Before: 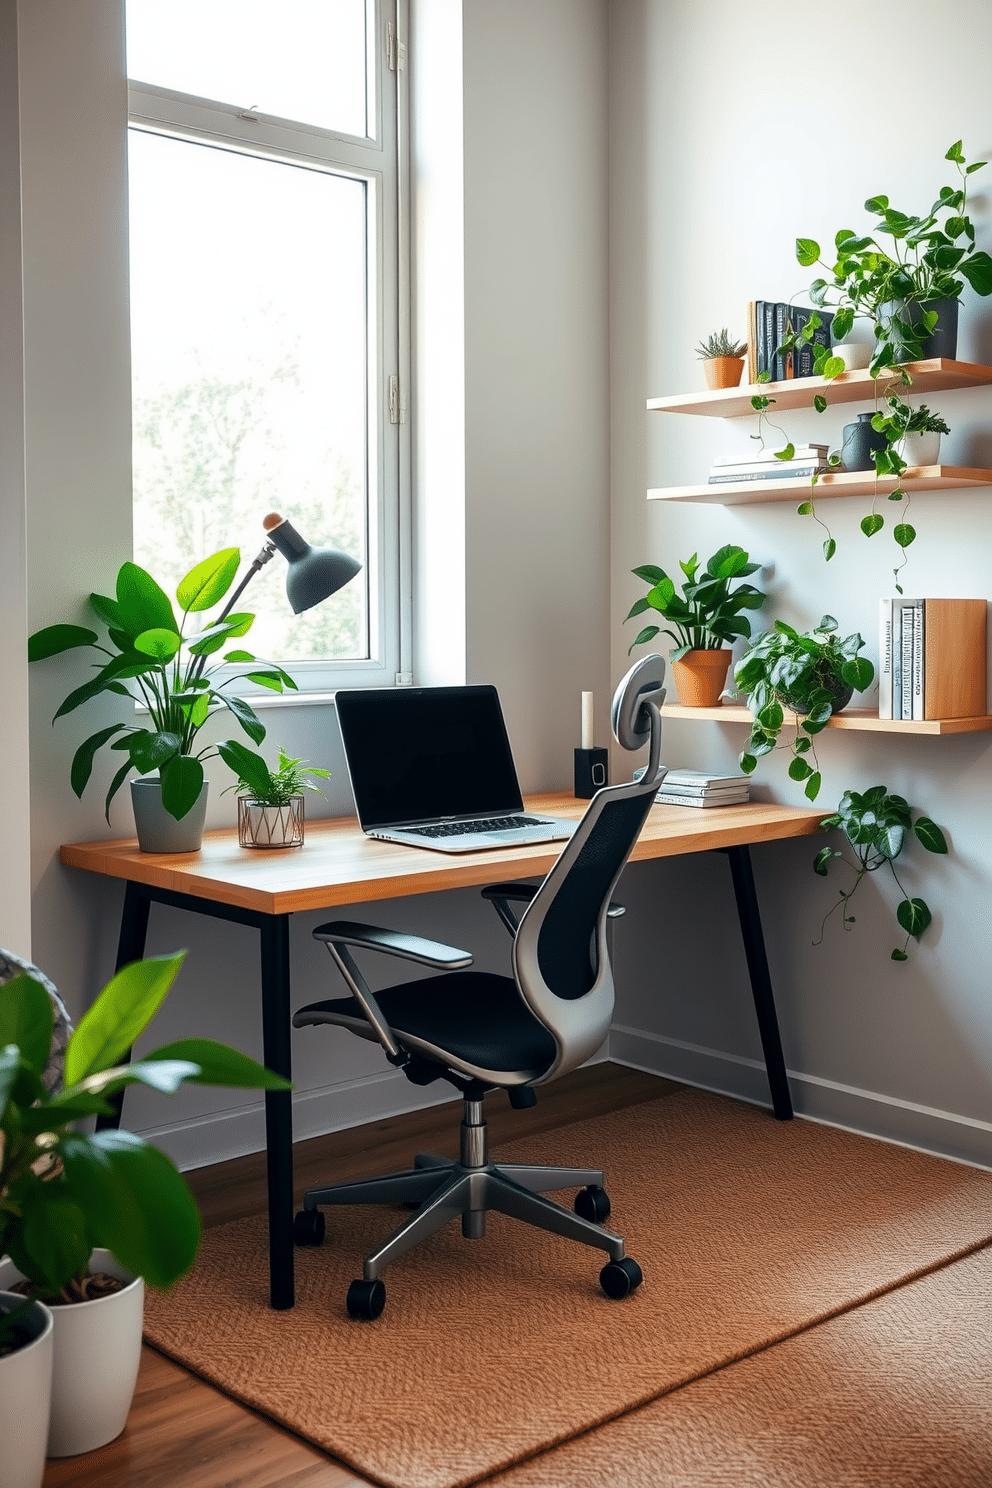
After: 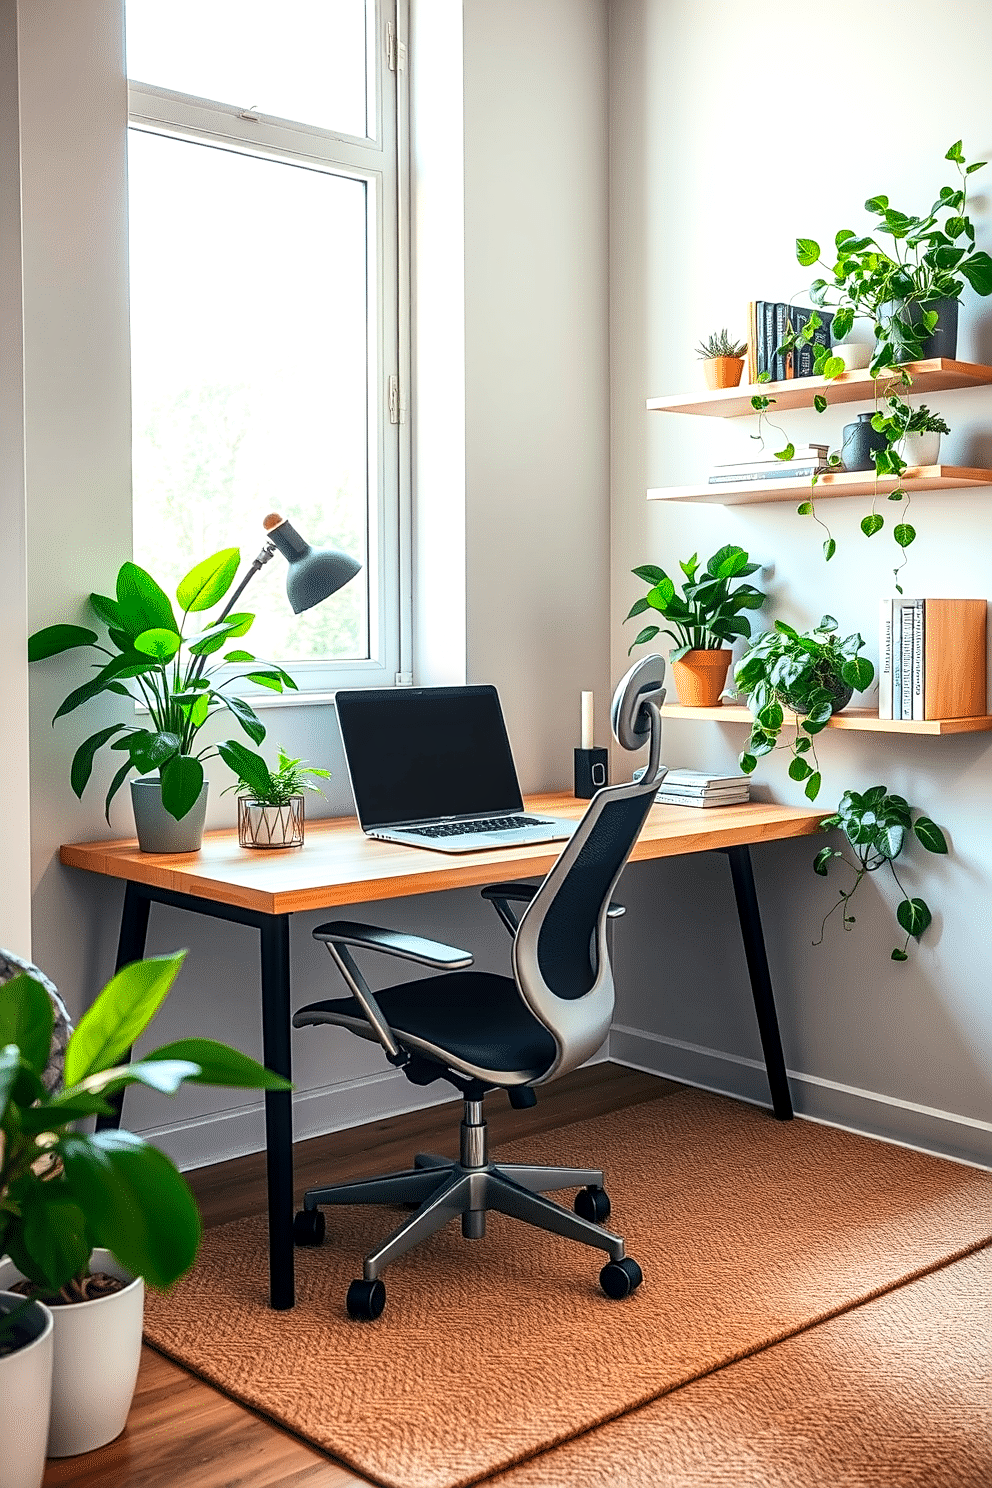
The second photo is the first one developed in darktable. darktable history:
exposure: exposure 0.191 EV, compensate highlight preservation false
local contrast: on, module defaults
sharpen: on, module defaults
contrast brightness saturation: contrast 0.2, brightness 0.16, saturation 0.22
